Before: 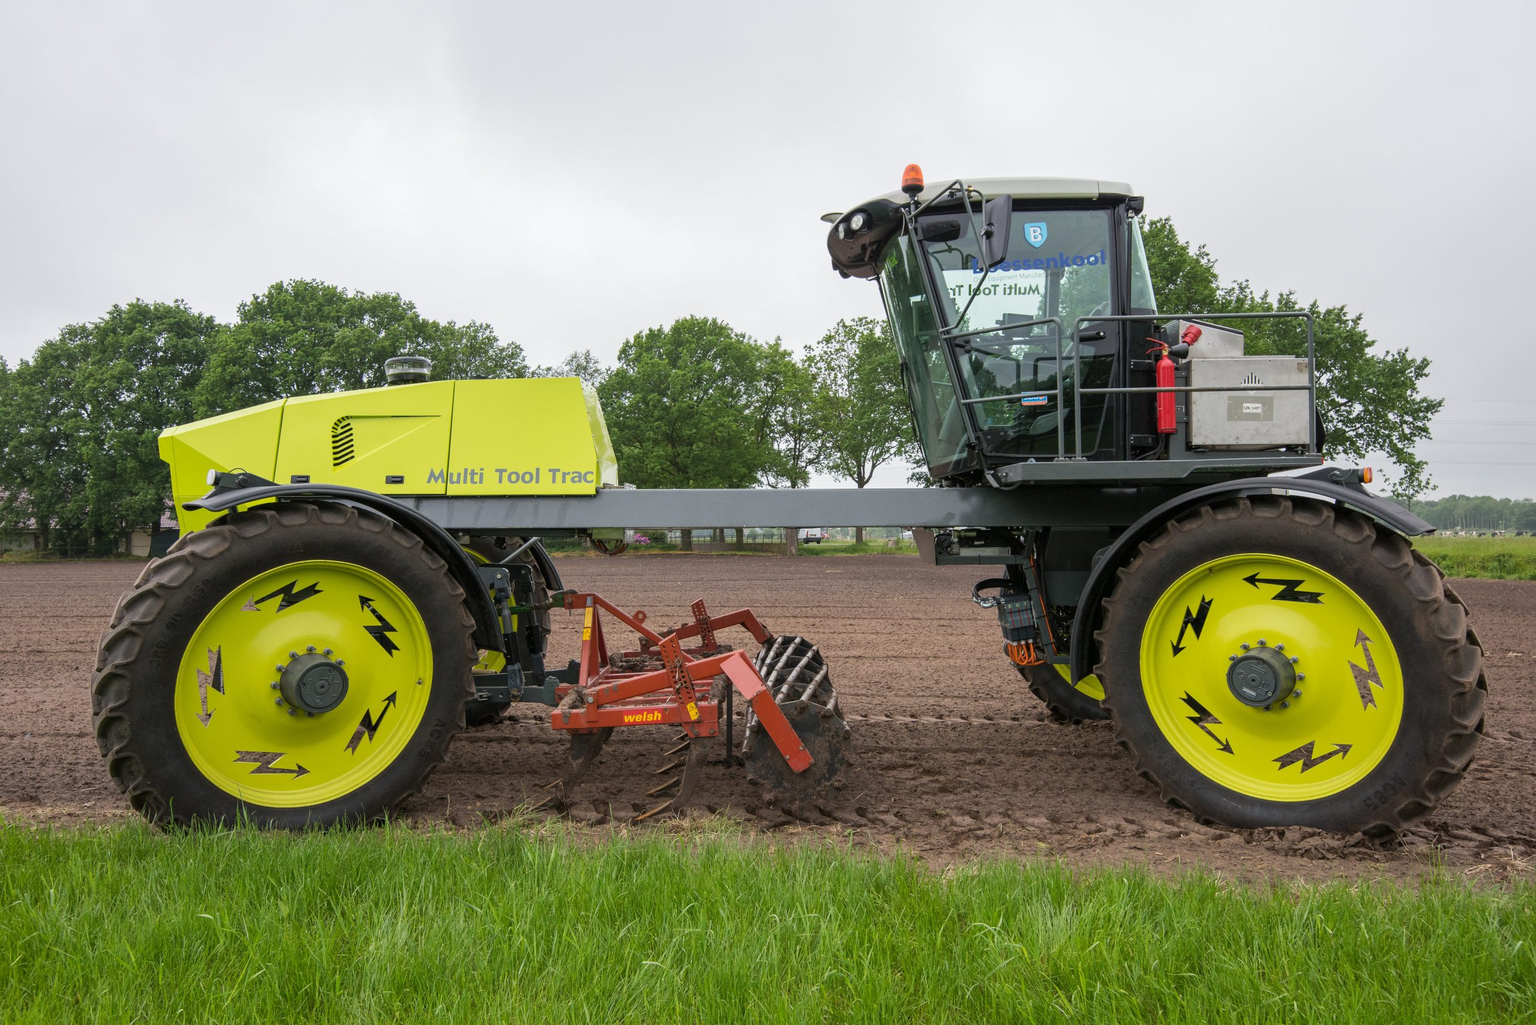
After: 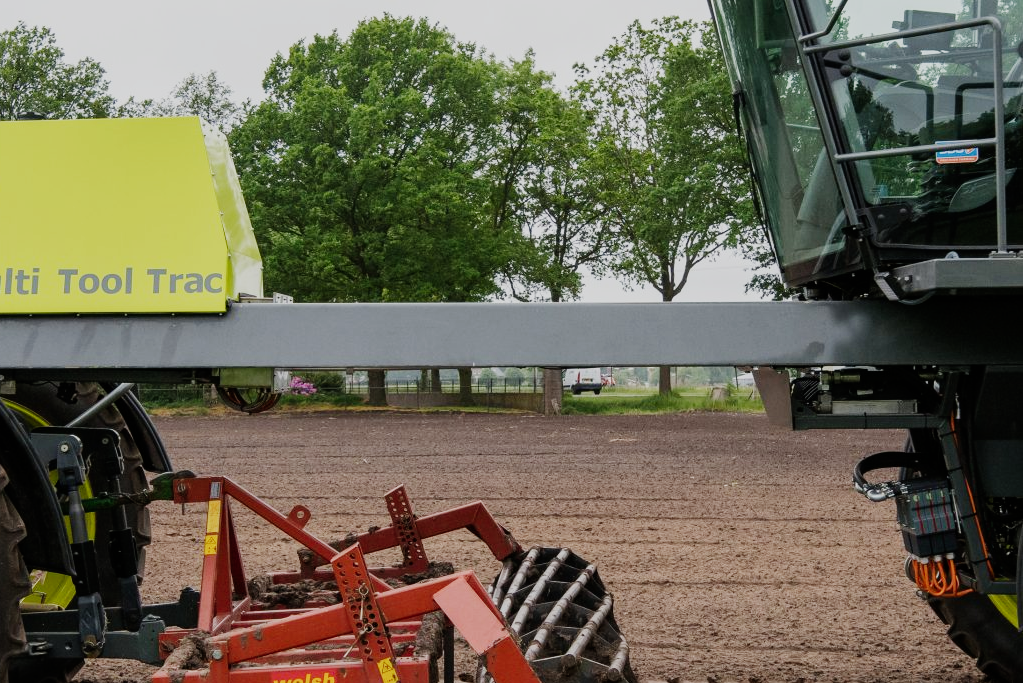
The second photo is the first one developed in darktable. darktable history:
sigmoid: skew -0.2, preserve hue 0%, red attenuation 0.1, red rotation 0.035, green attenuation 0.1, green rotation -0.017, blue attenuation 0.15, blue rotation -0.052, base primaries Rec2020
crop: left 30%, top 30%, right 30%, bottom 30%
